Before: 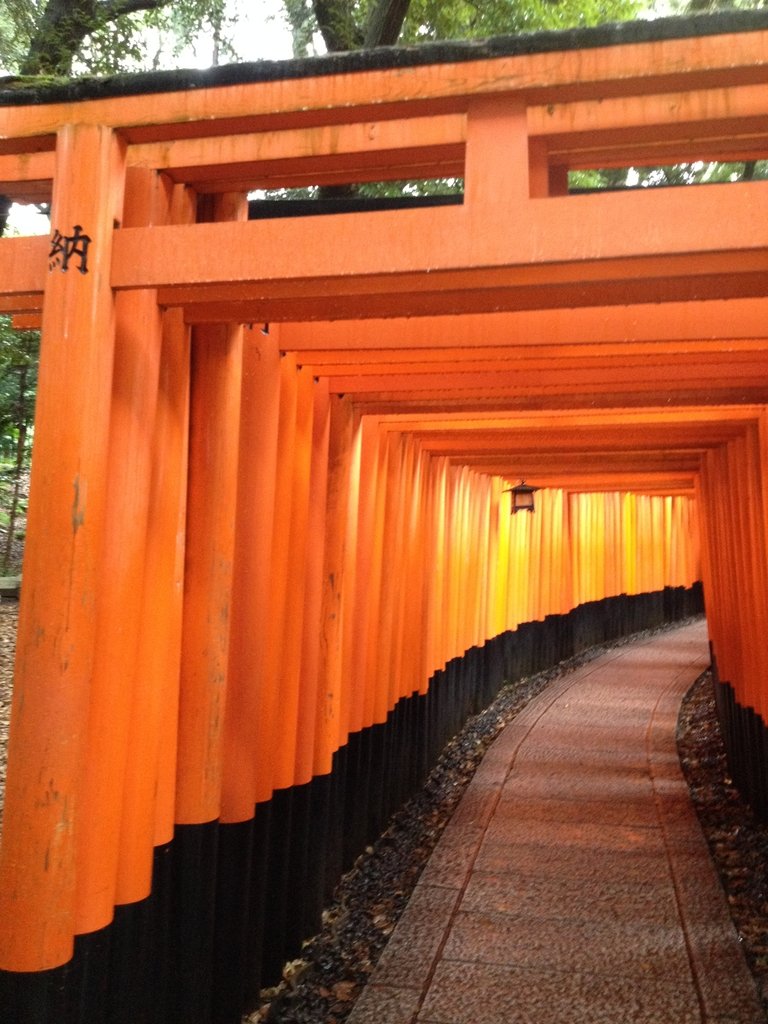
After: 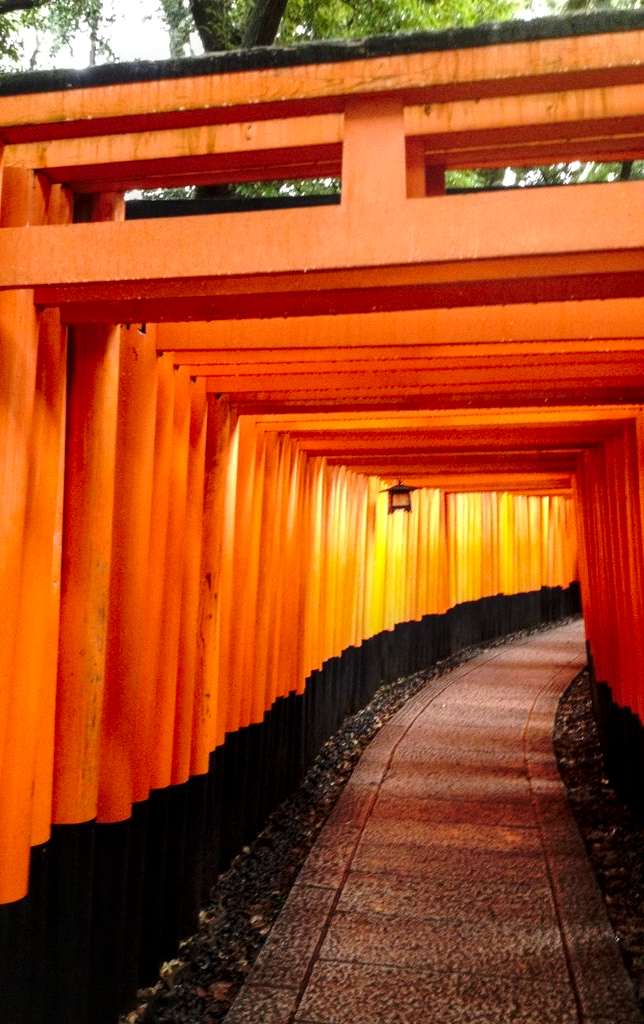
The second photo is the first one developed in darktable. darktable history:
base curve: curves: ch0 [(0, 0) (0.073, 0.04) (0.157, 0.139) (0.492, 0.492) (0.758, 0.758) (1, 1)], preserve colors none
local contrast: detail 130%
crop: left 16.064%
